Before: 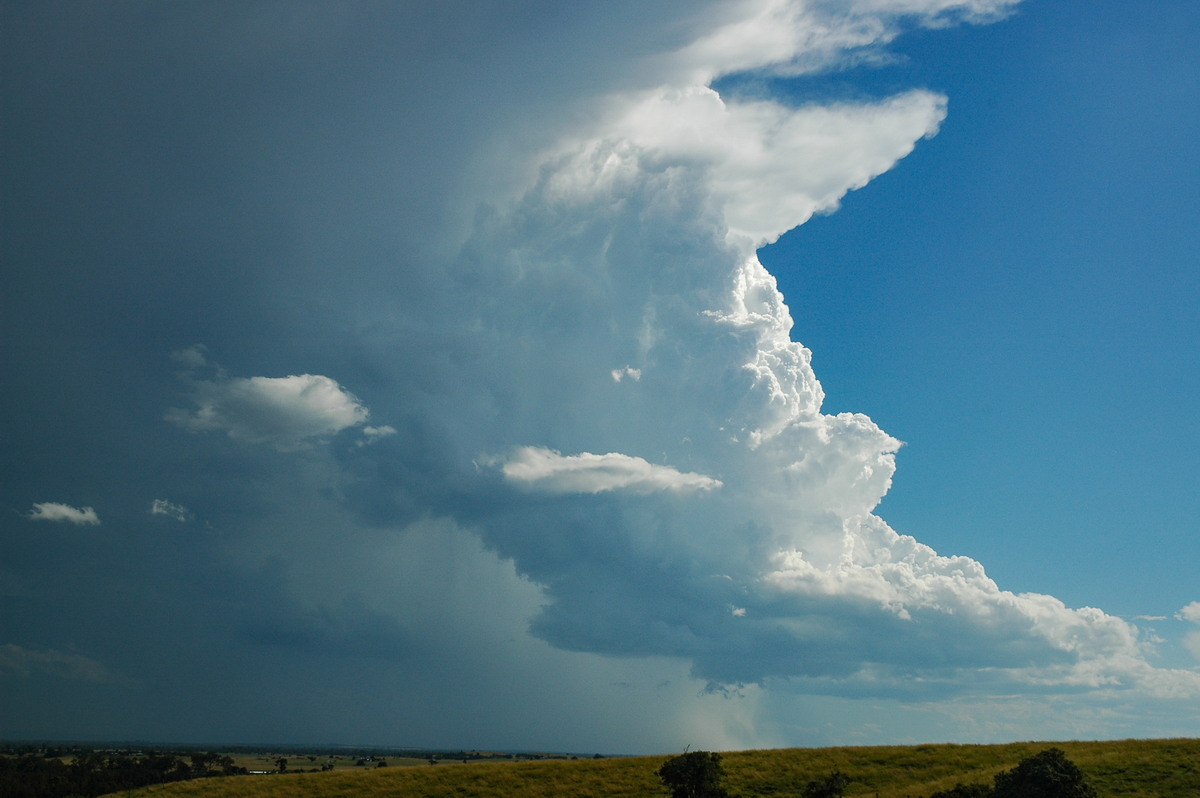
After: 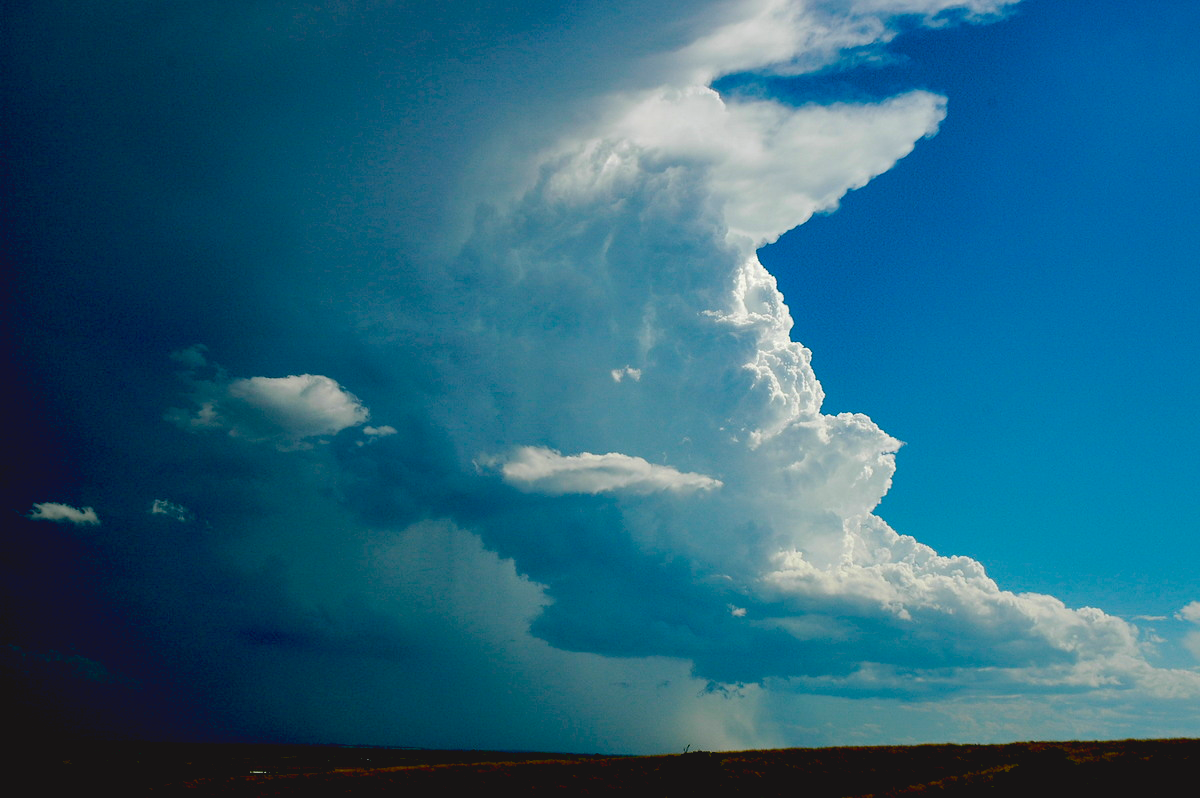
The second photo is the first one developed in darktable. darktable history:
exposure: black level correction 0.055, exposure -0.039 EV, compensate exposure bias true, compensate highlight preservation false
color balance rgb: shadows lift › chroma 1.015%, shadows lift › hue 28.95°, global offset › luminance 0.779%, perceptual saturation grading › global saturation 30.546%, global vibrance 20%
